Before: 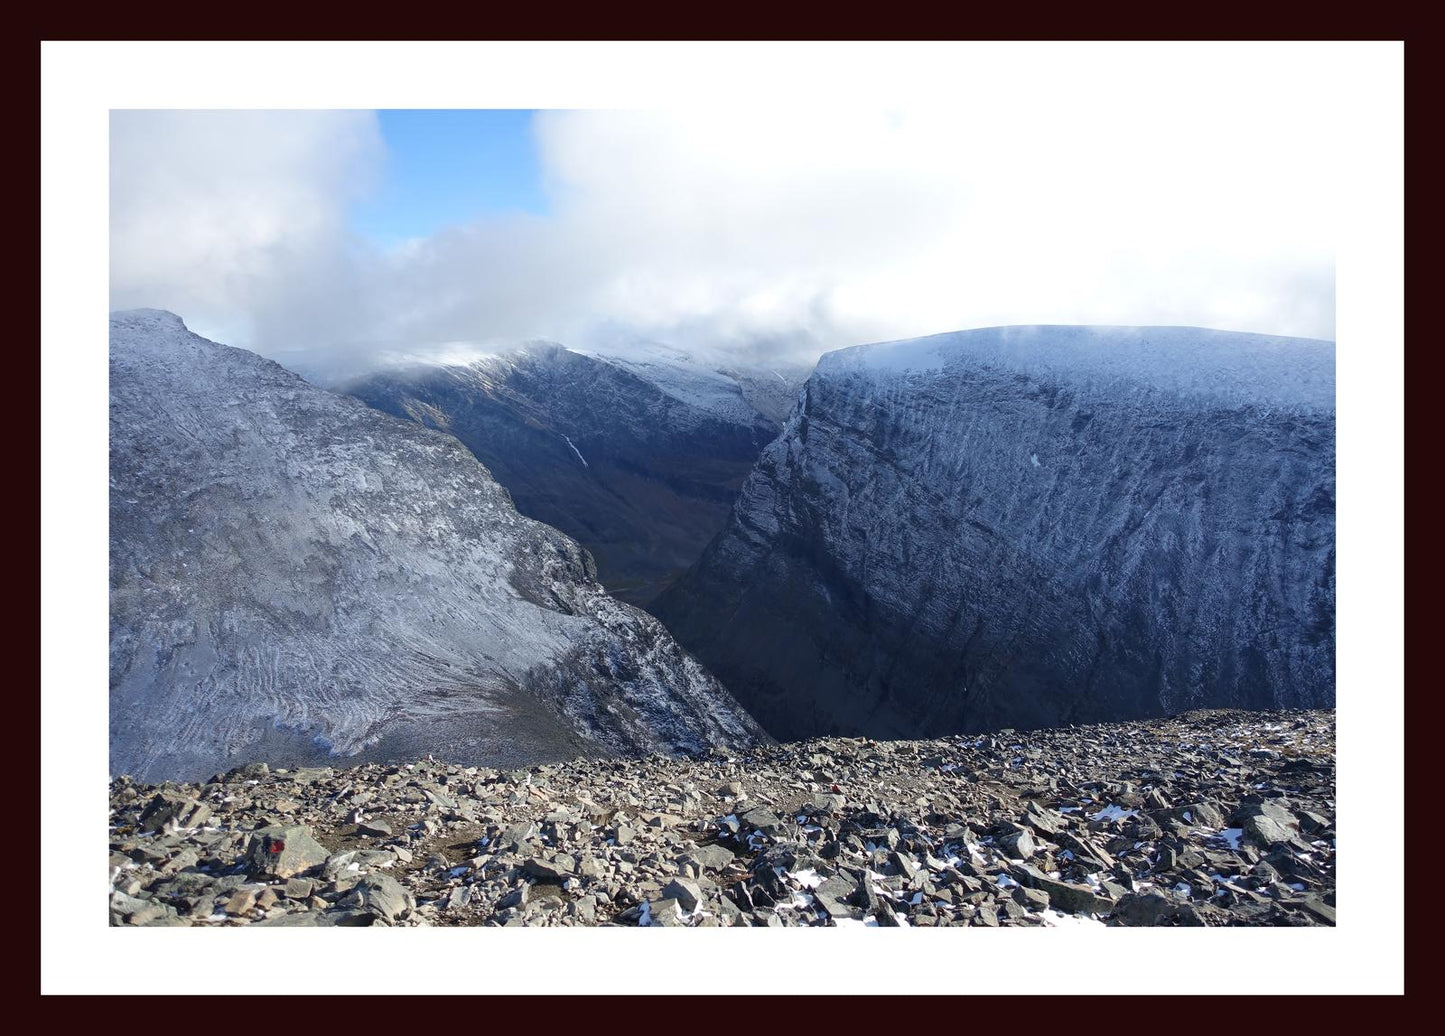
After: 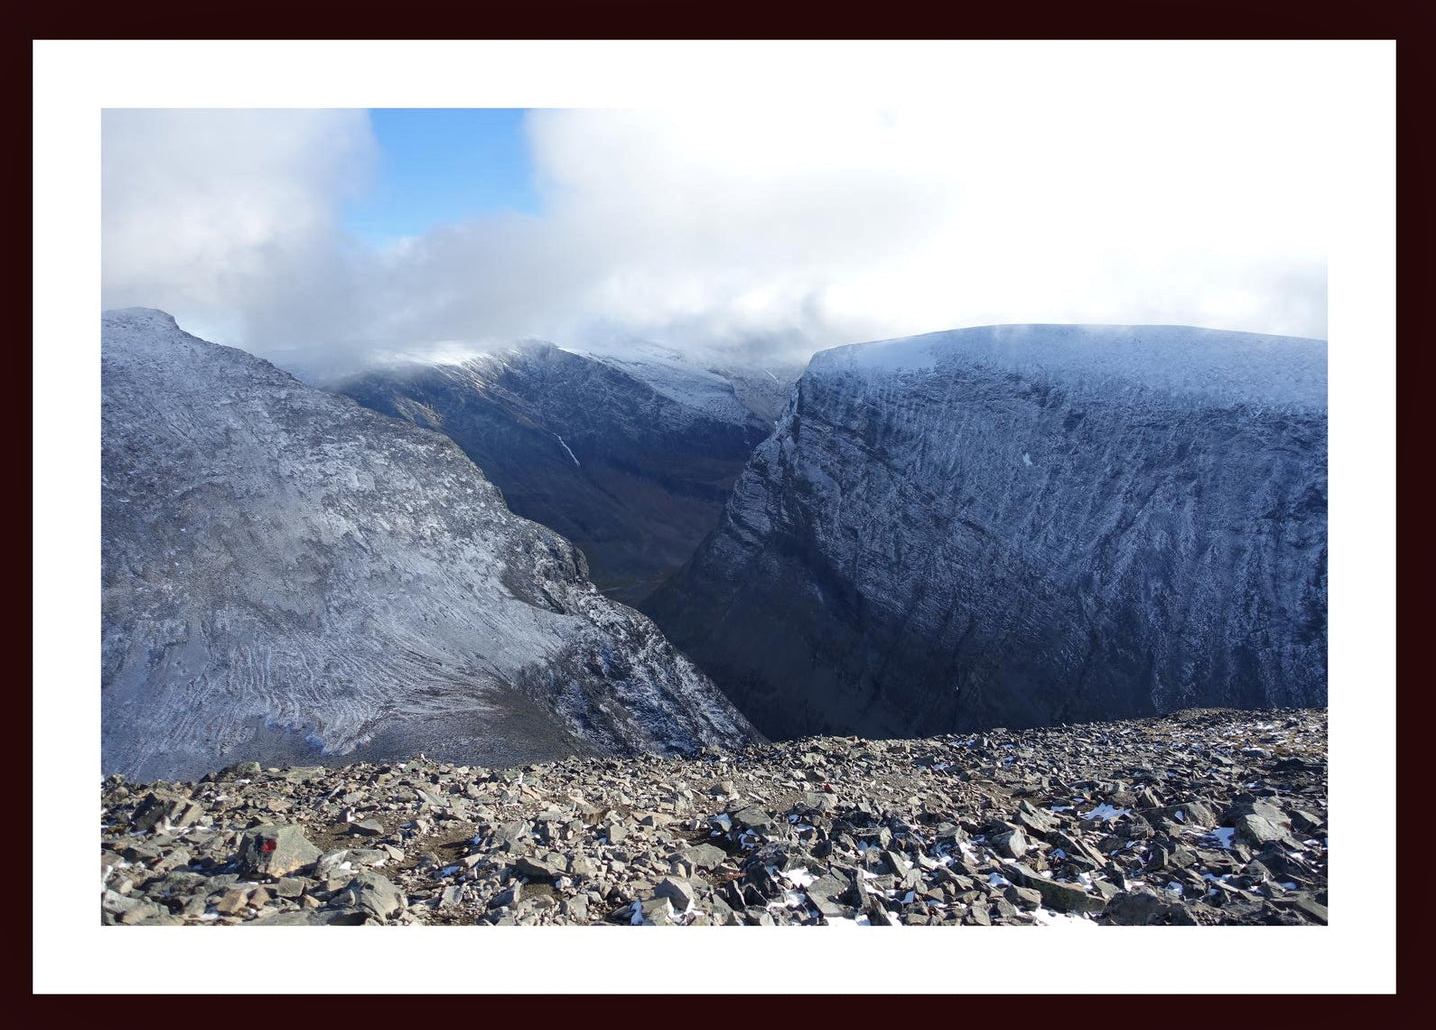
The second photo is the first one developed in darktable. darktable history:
crop and rotate: left 0.614%, top 0.179%, bottom 0.309%
shadows and highlights: shadows 35, highlights -35, soften with gaussian
